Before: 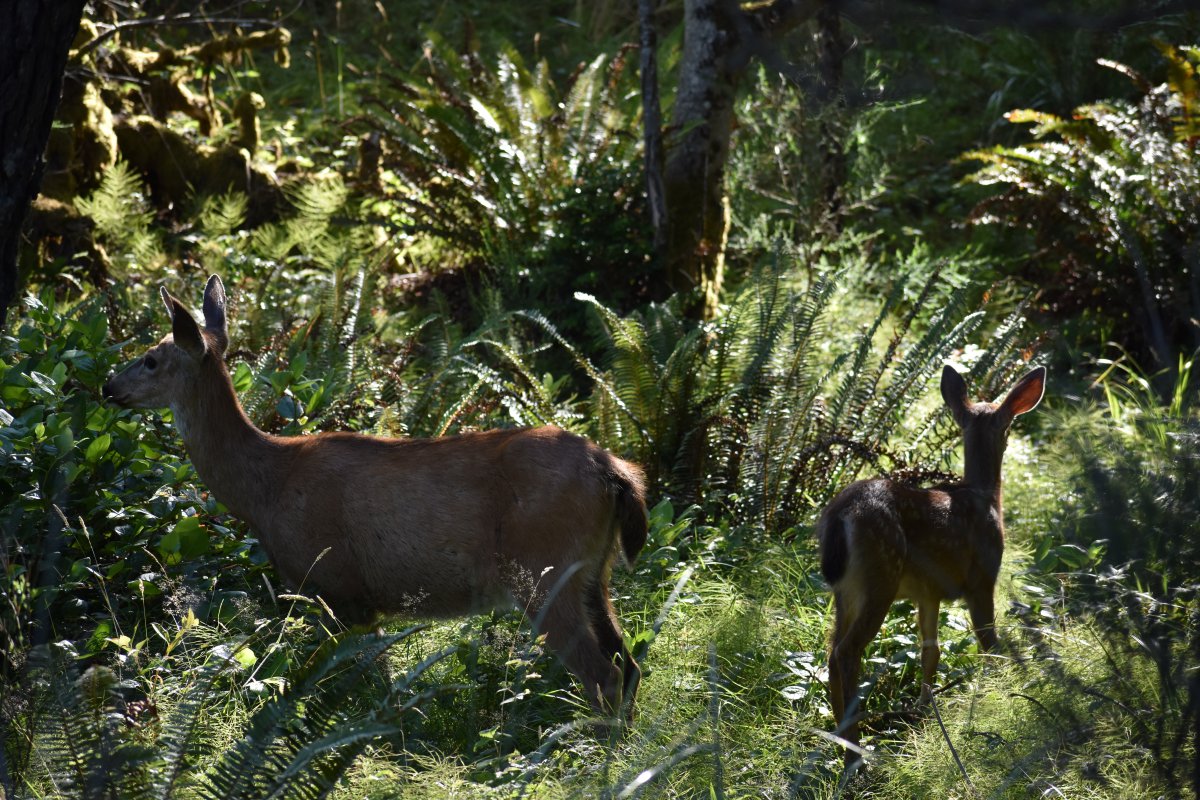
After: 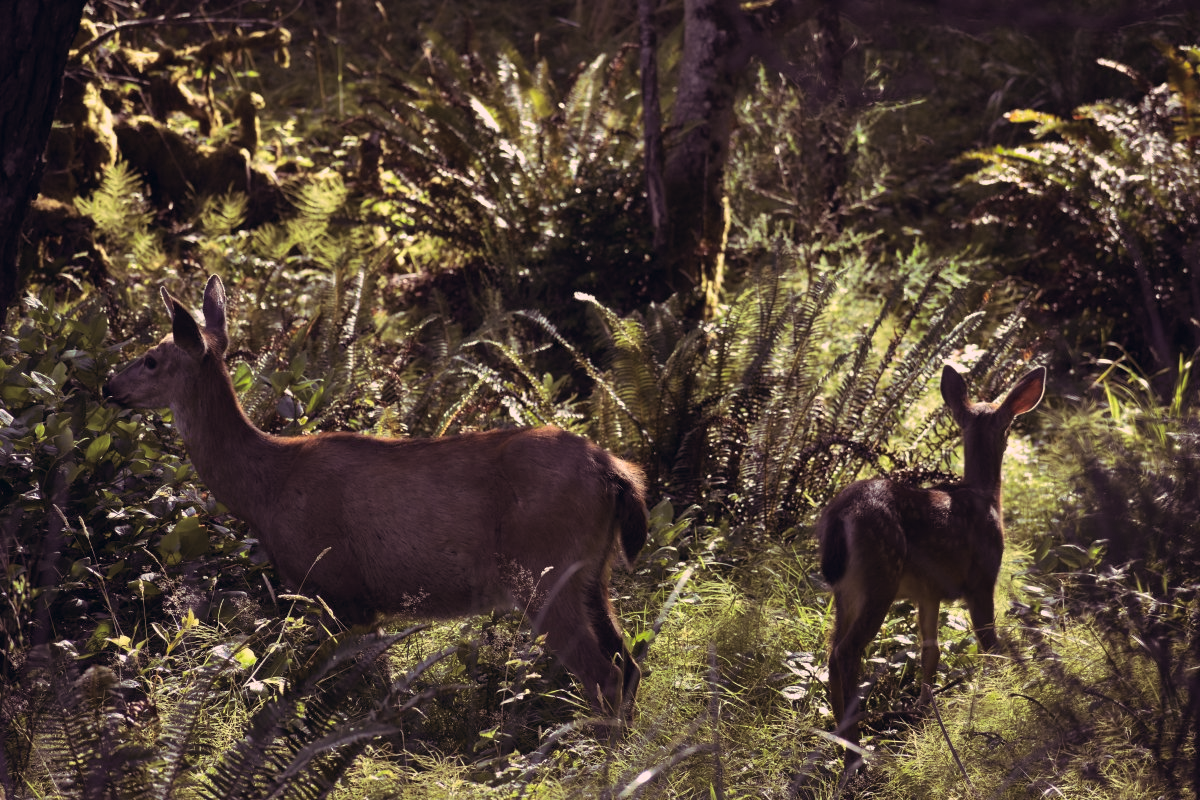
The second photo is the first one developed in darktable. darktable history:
color correction: highlights a* 10.32, highlights b* 14.66, shadows a* -9.59, shadows b* -15.02
split-toning: highlights › hue 298.8°, highlights › saturation 0.73, compress 41.76%
shadows and highlights: shadows 25, white point adjustment -3, highlights -30
